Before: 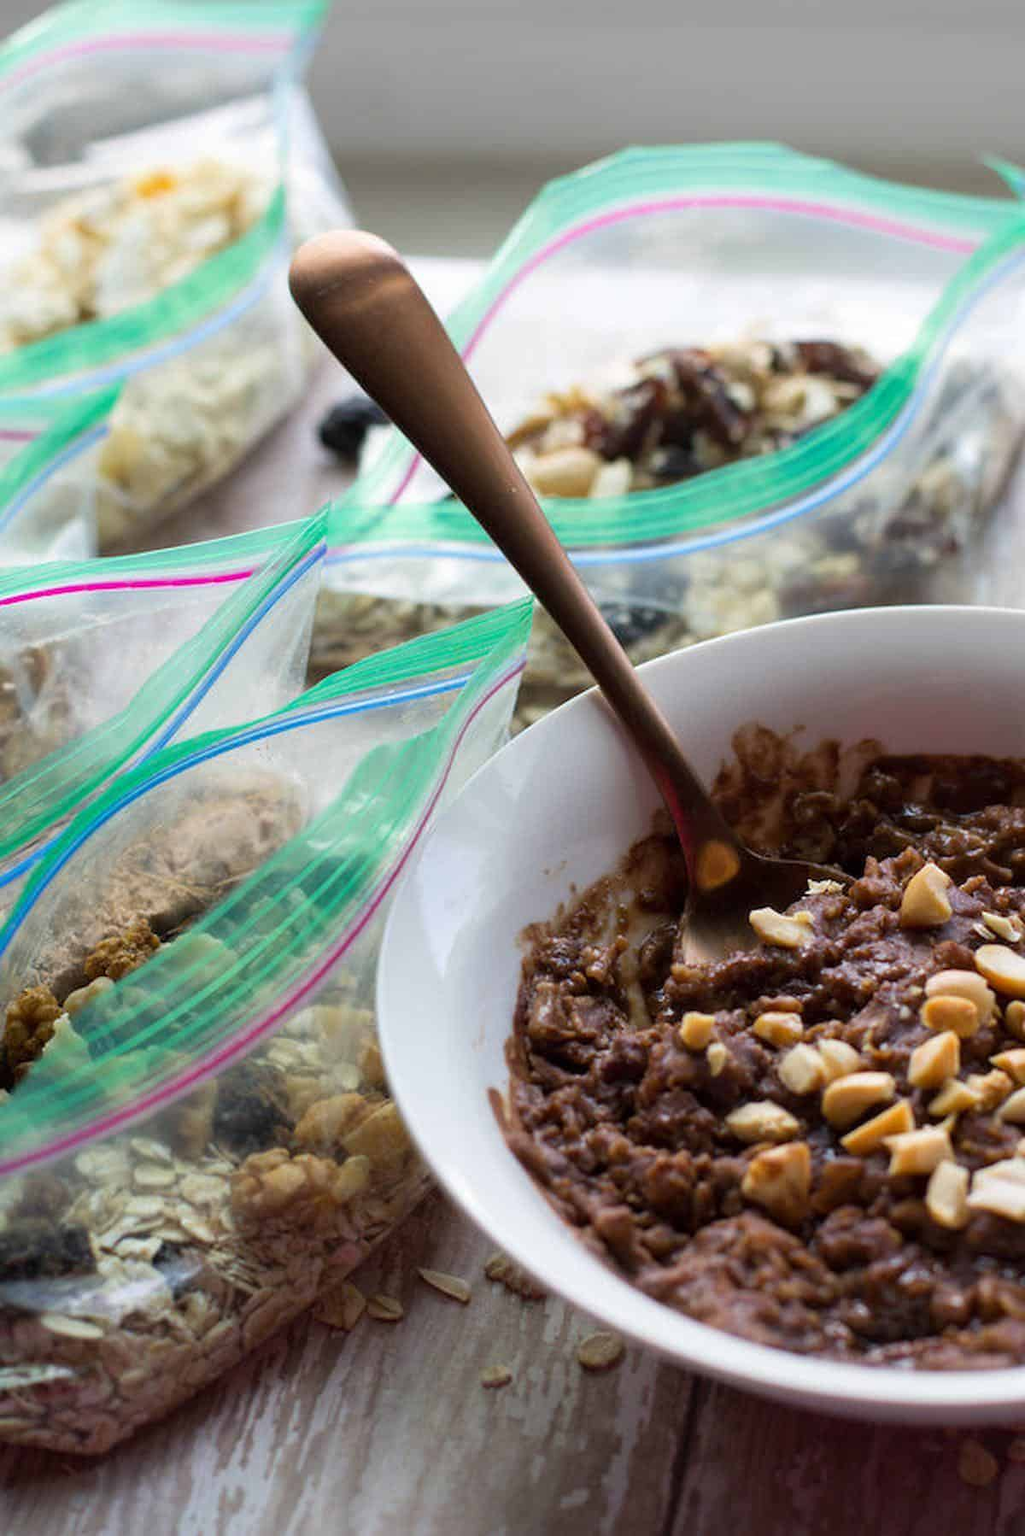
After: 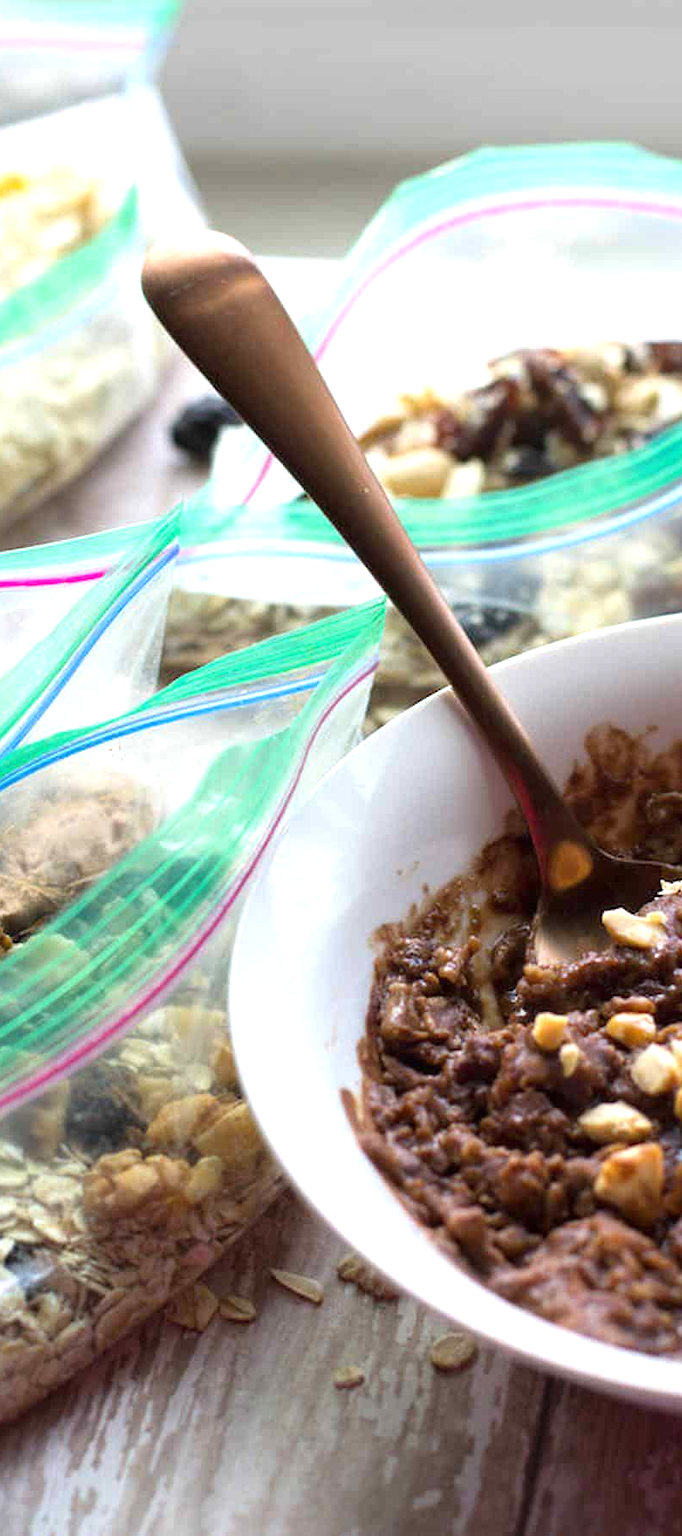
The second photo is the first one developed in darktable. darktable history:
crop and rotate: left 14.436%, right 18.898%
exposure: black level correction 0, exposure 0.68 EV, compensate exposure bias true, compensate highlight preservation false
